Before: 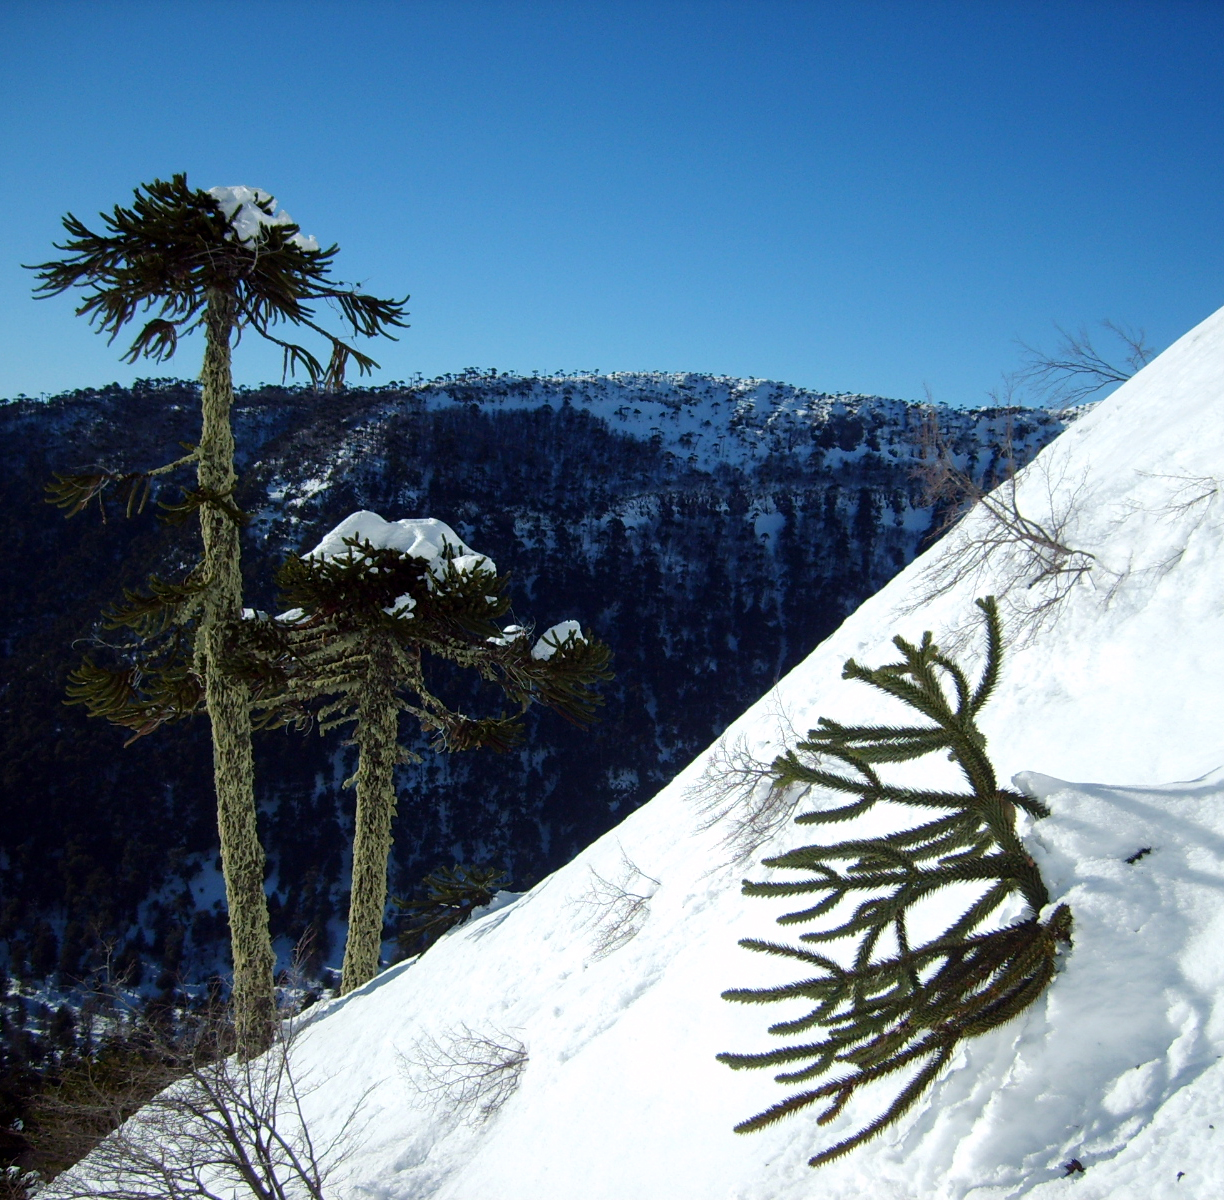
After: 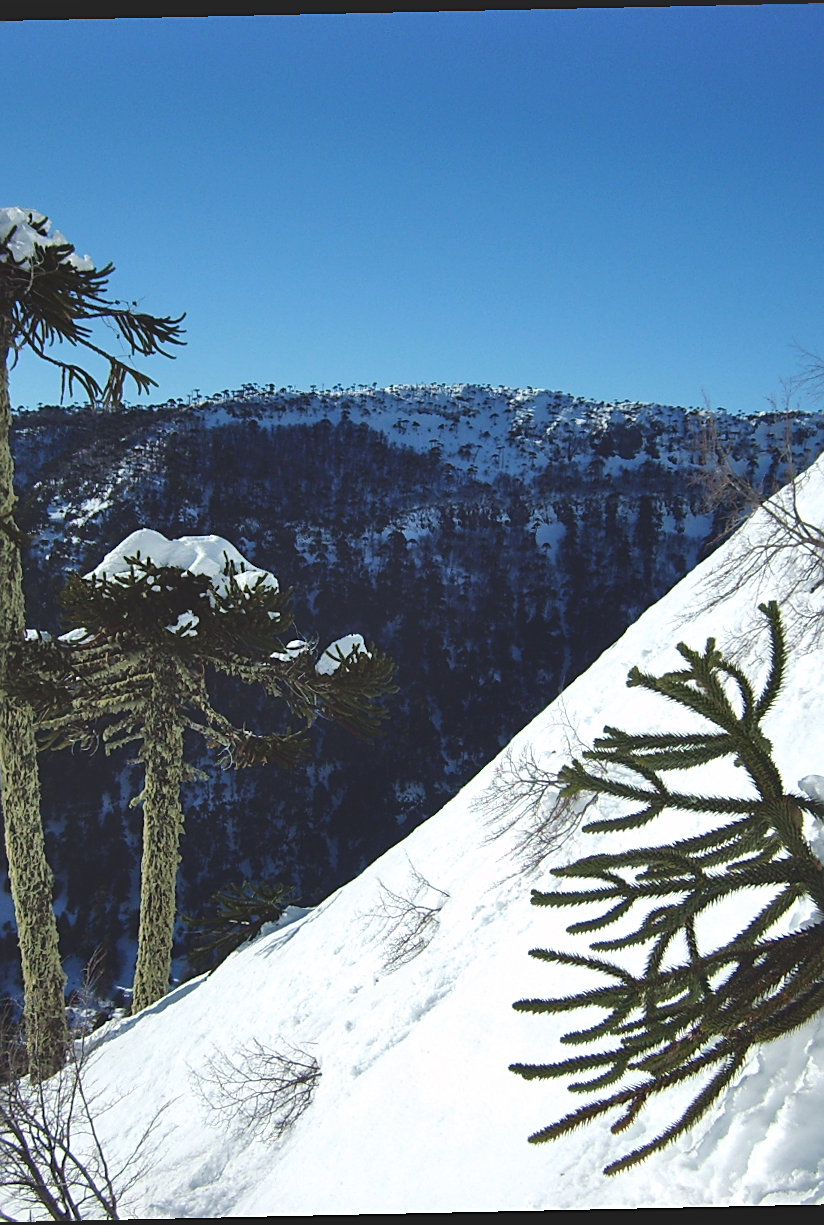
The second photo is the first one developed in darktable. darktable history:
sharpen: on, module defaults
crop and rotate: left 18.442%, right 15.508%
rotate and perspective: rotation -1.24°, automatic cropping off
exposure: black level correction -0.015, compensate highlight preservation false
shadows and highlights: low approximation 0.01, soften with gaussian
